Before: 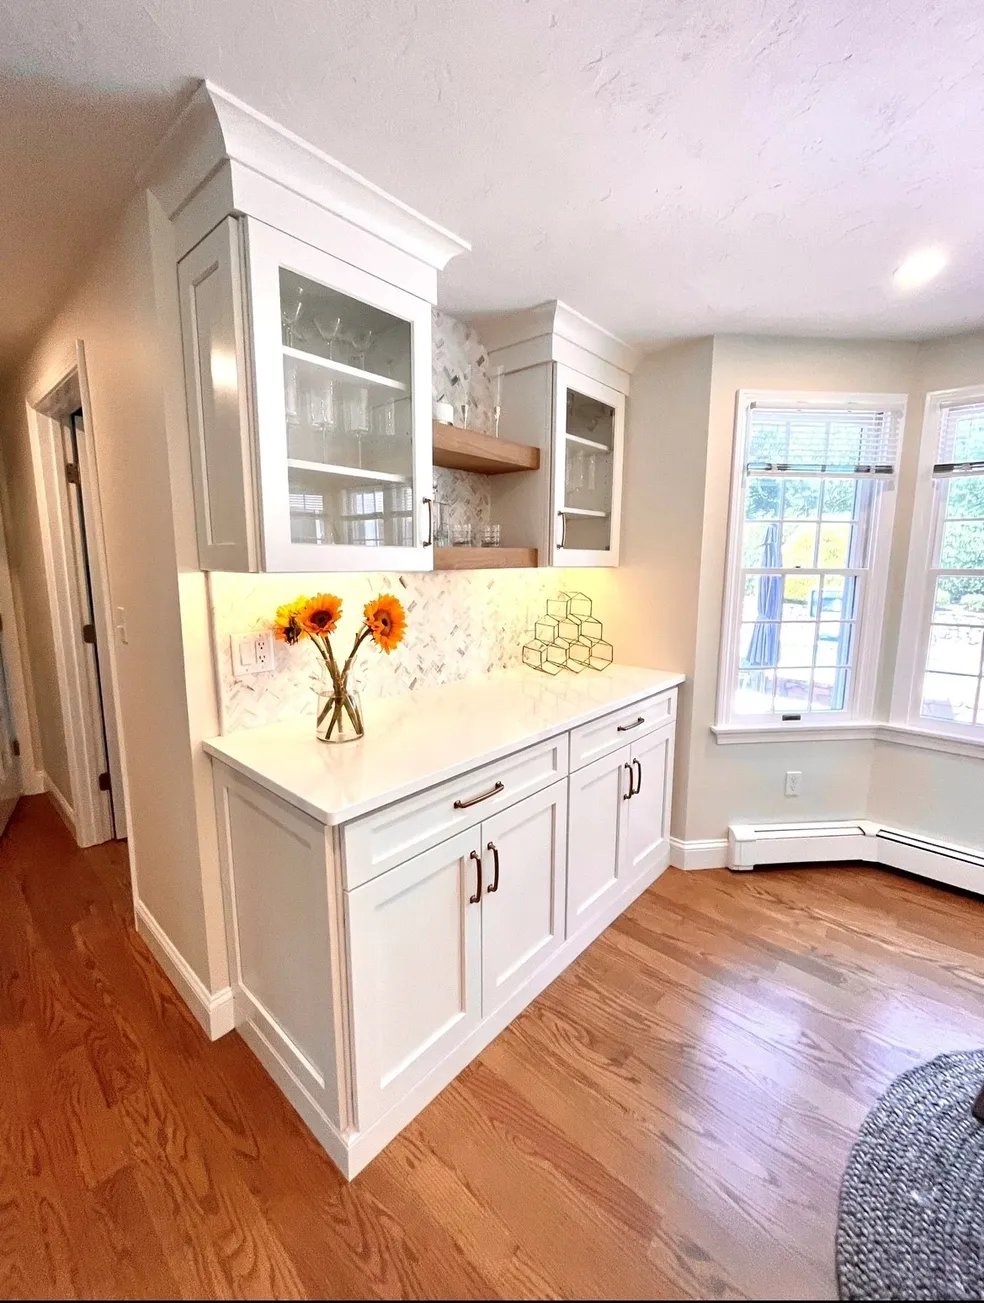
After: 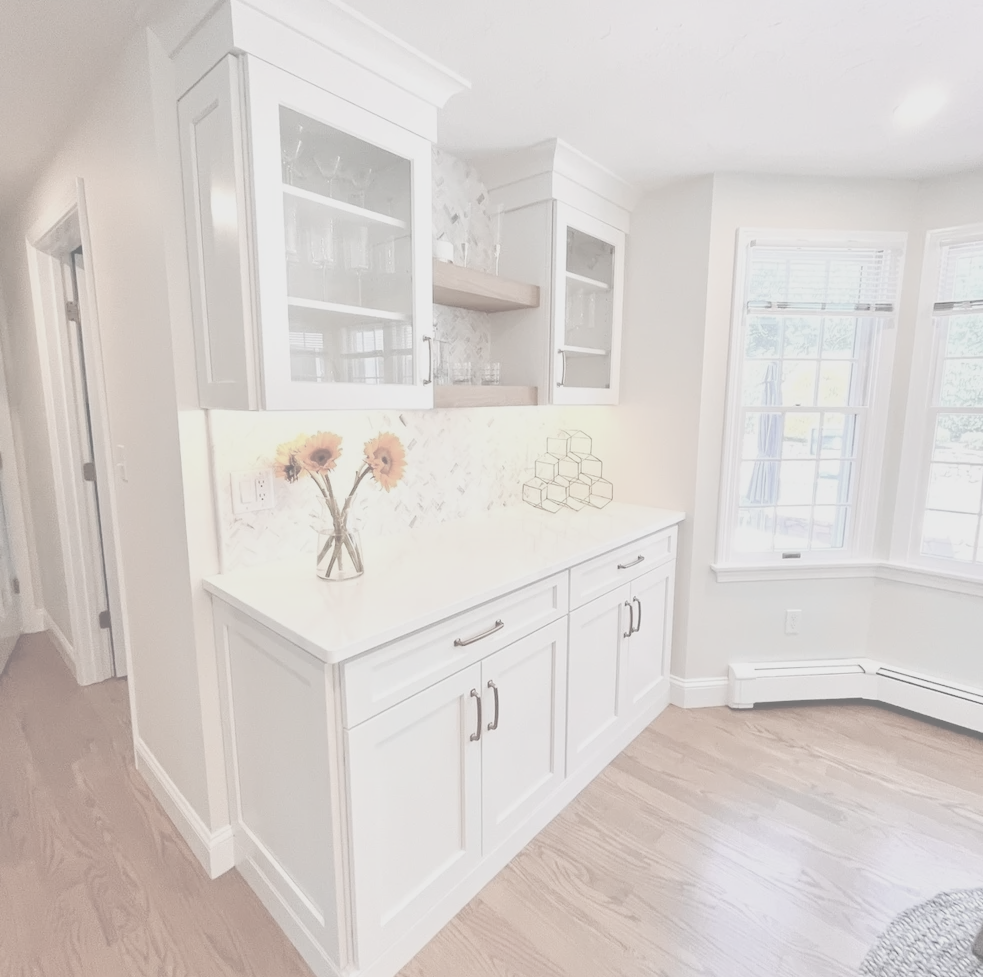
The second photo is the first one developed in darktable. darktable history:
exposure: exposure -0.072 EV, compensate highlight preservation false
contrast brightness saturation: contrast -0.32, brightness 0.75, saturation -0.78
crop and rotate: top 12.5%, bottom 12.5%
